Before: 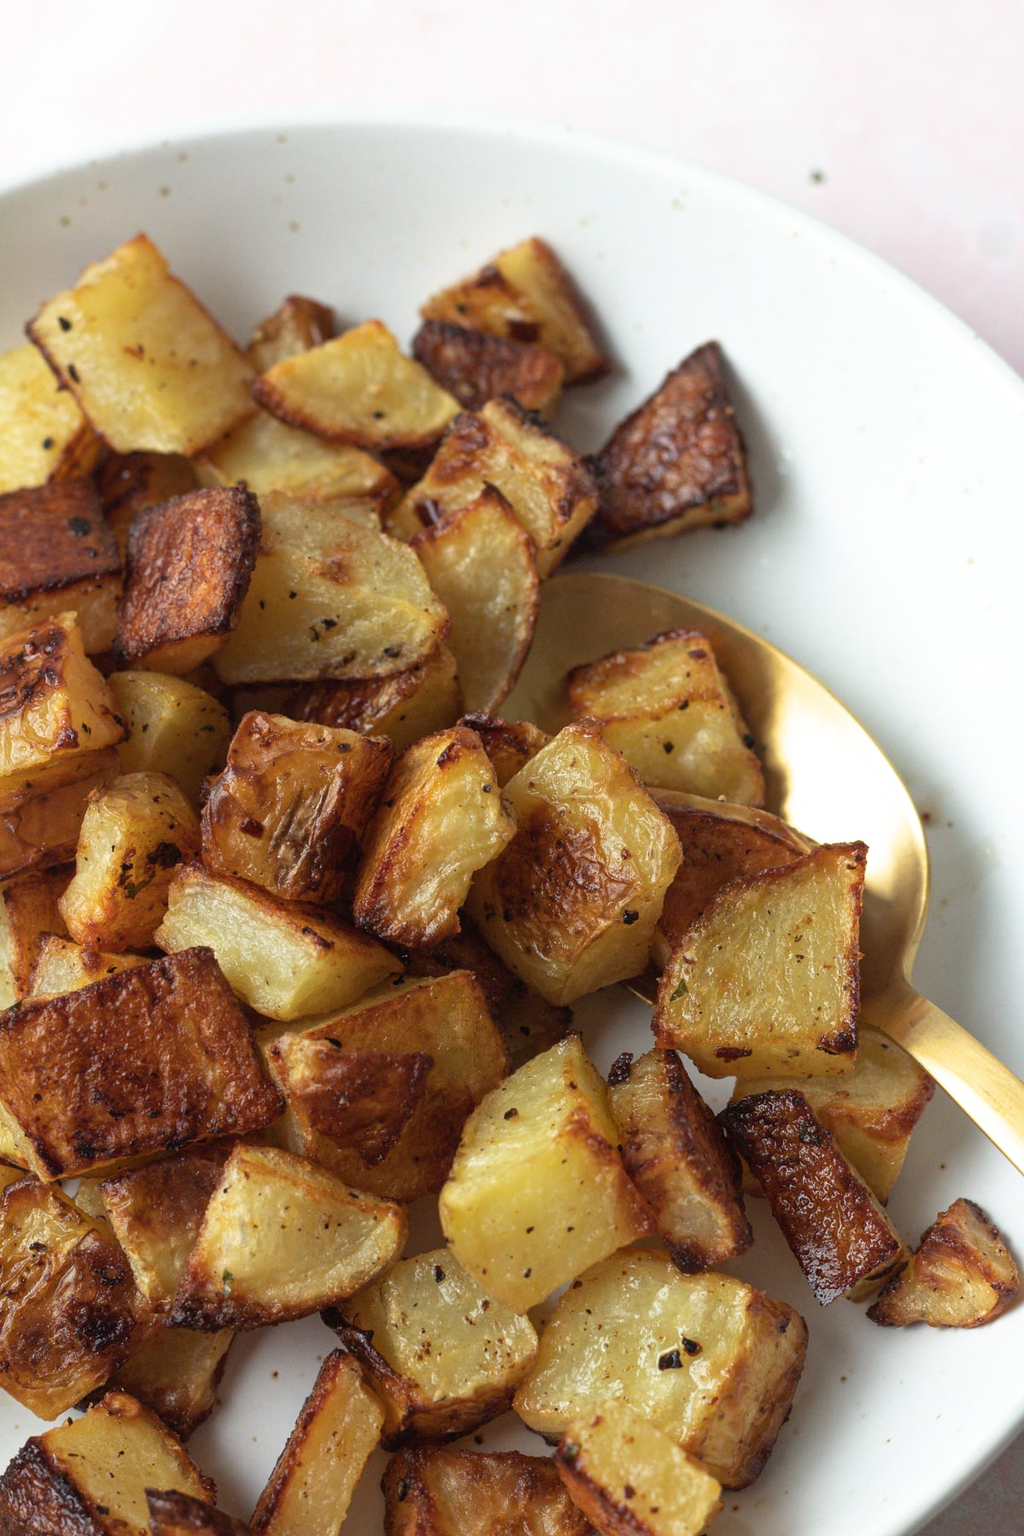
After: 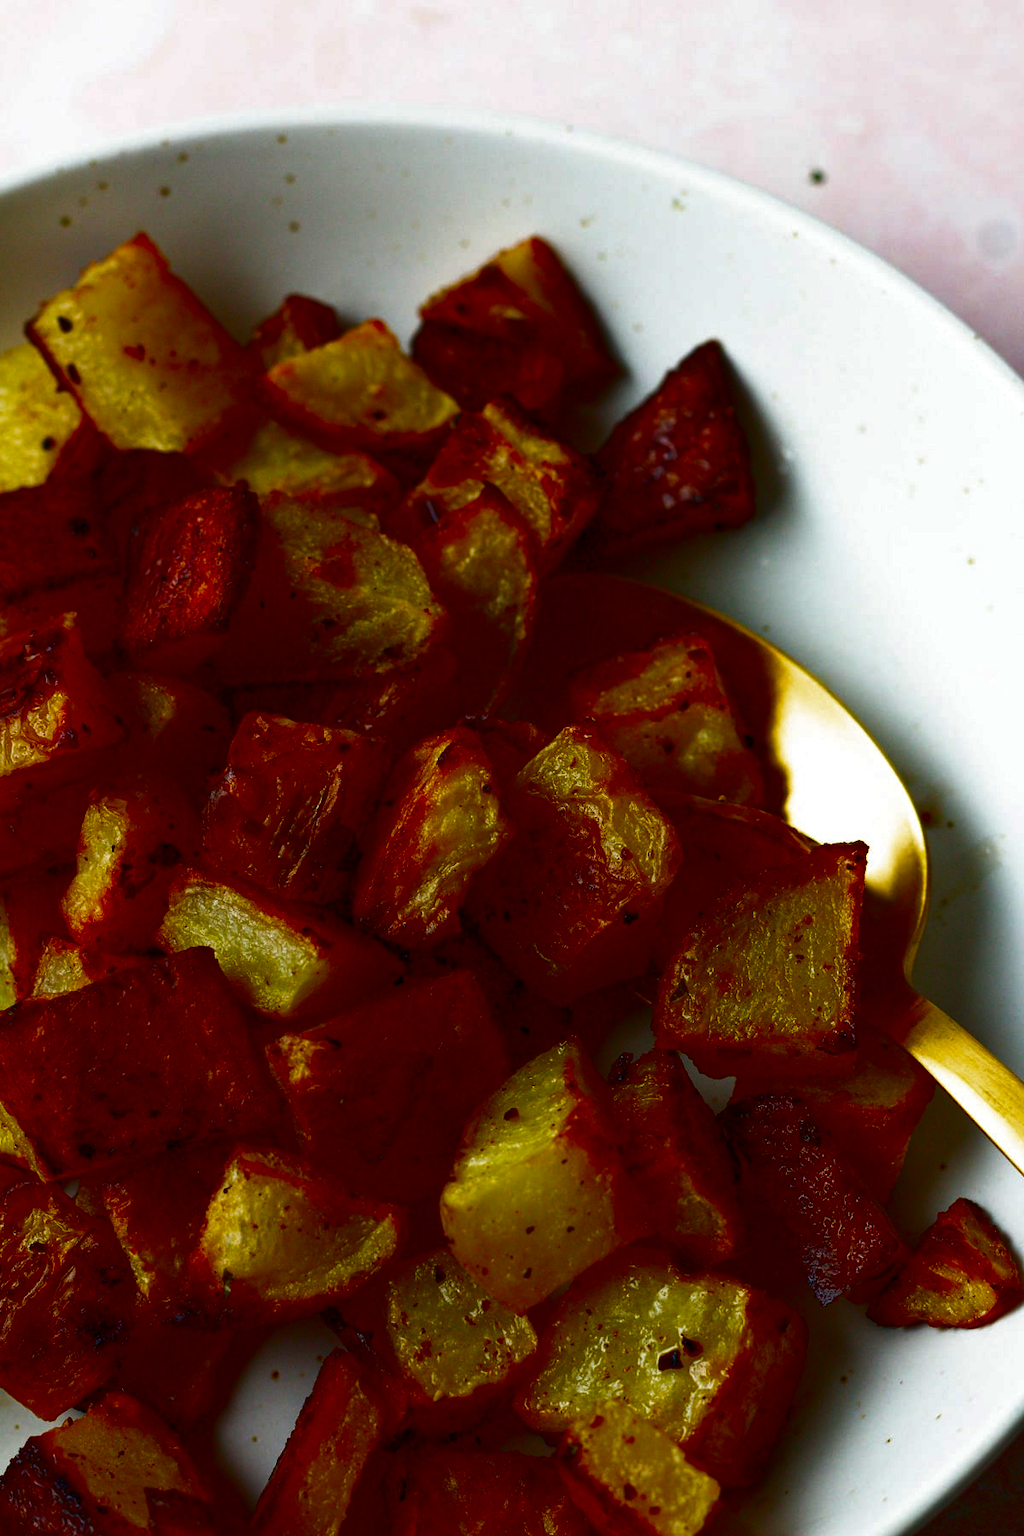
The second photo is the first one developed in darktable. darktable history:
contrast brightness saturation: brightness -1, saturation 1
exposure: compensate highlight preservation false
